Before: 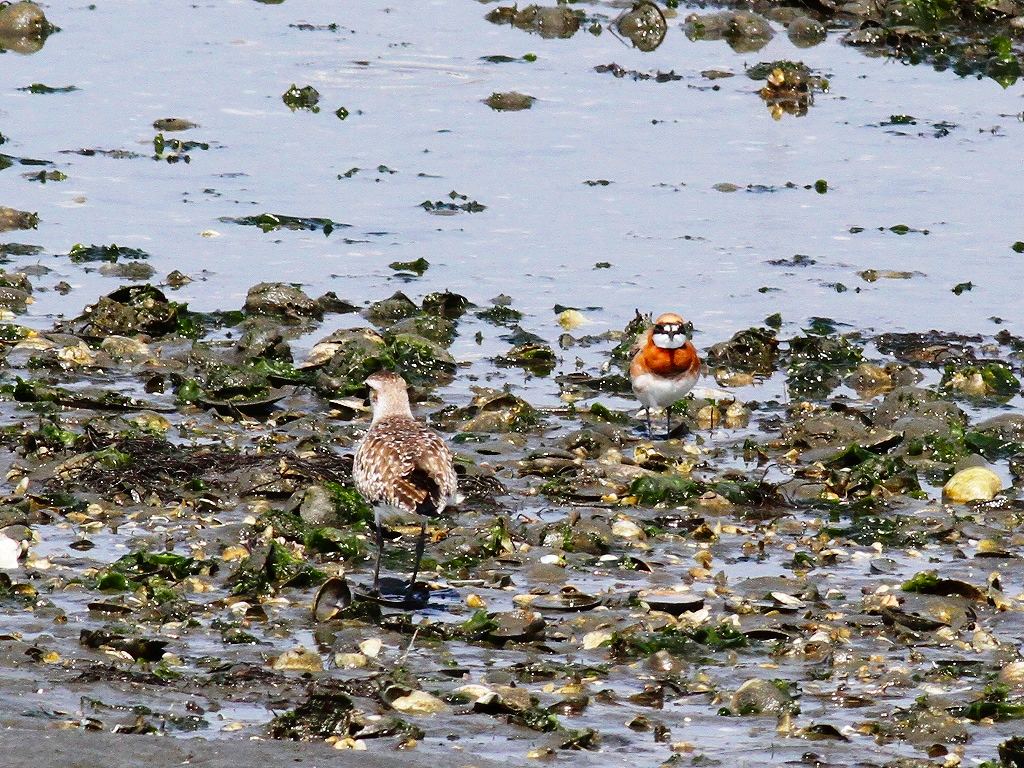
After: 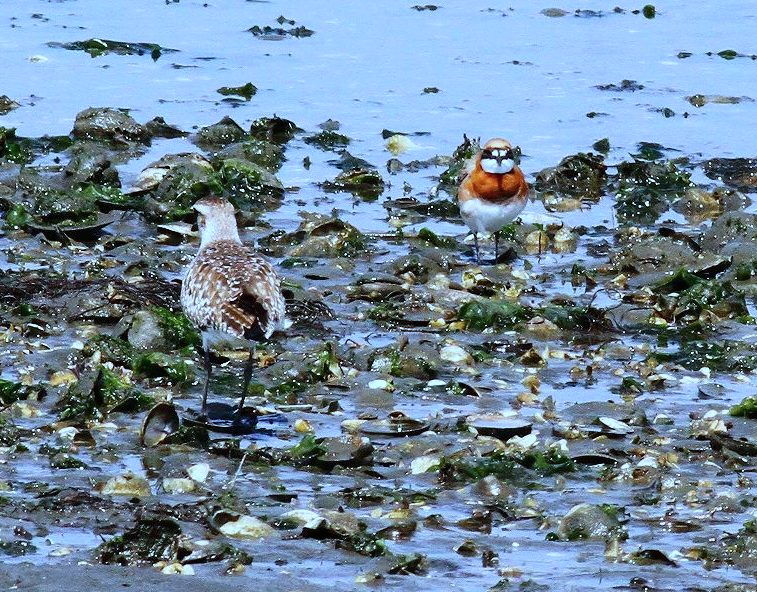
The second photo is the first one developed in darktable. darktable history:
white balance: red 0.926, green 1.003, blue 1.133
color calibration: illuminant F (fluorescent), F source F9 (Cool White Deluxe 4150 K) – high CRI, x 0.374, y 0.373, temperature 4158.34 K
crop: left 16.871%, top 22.857%, right 9.116%
contrast brightness saturation: saturation -0.05
